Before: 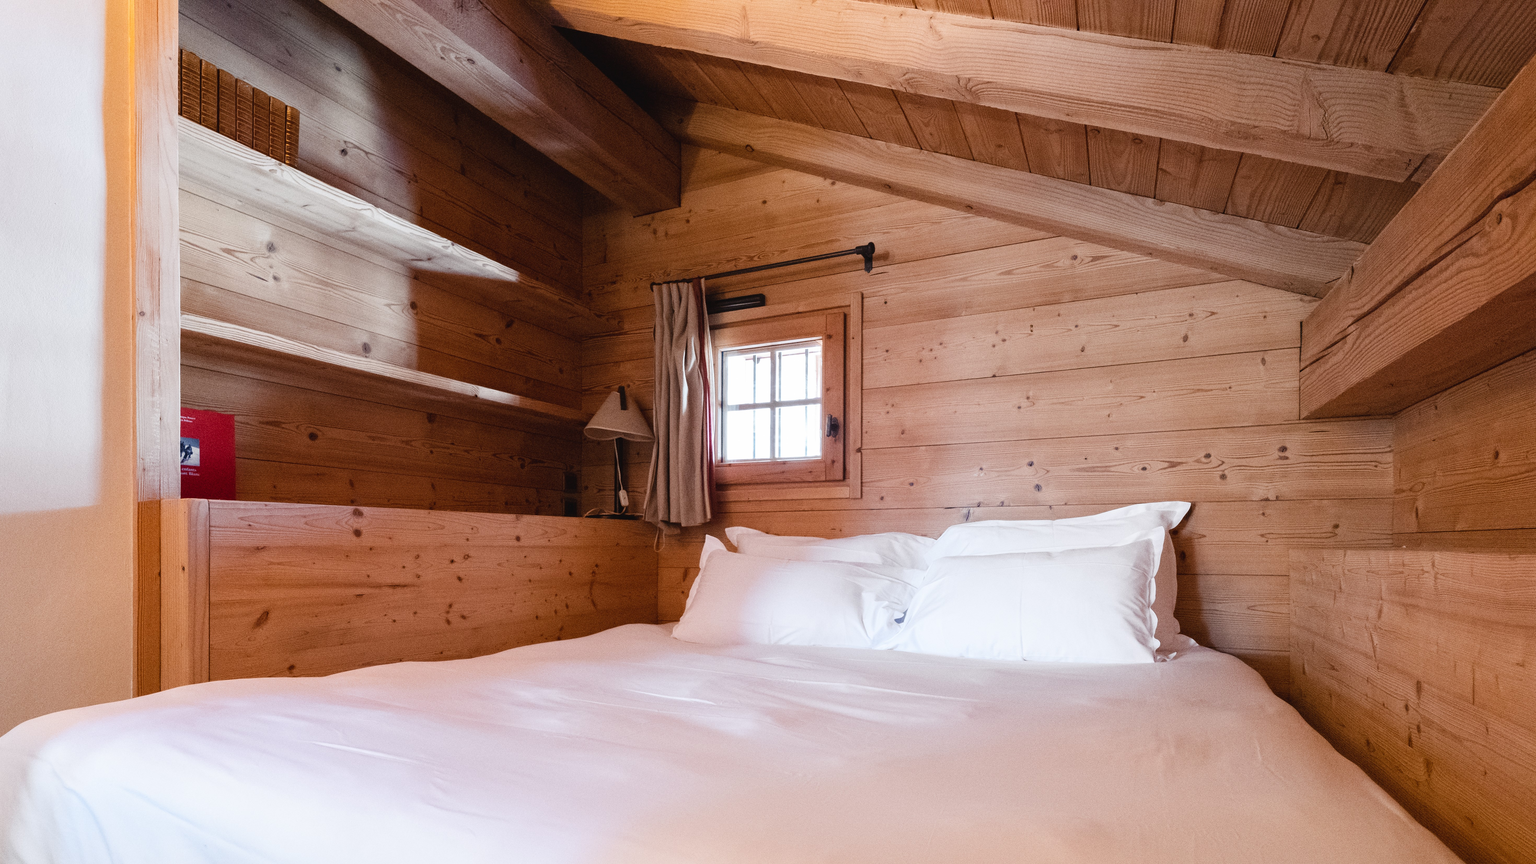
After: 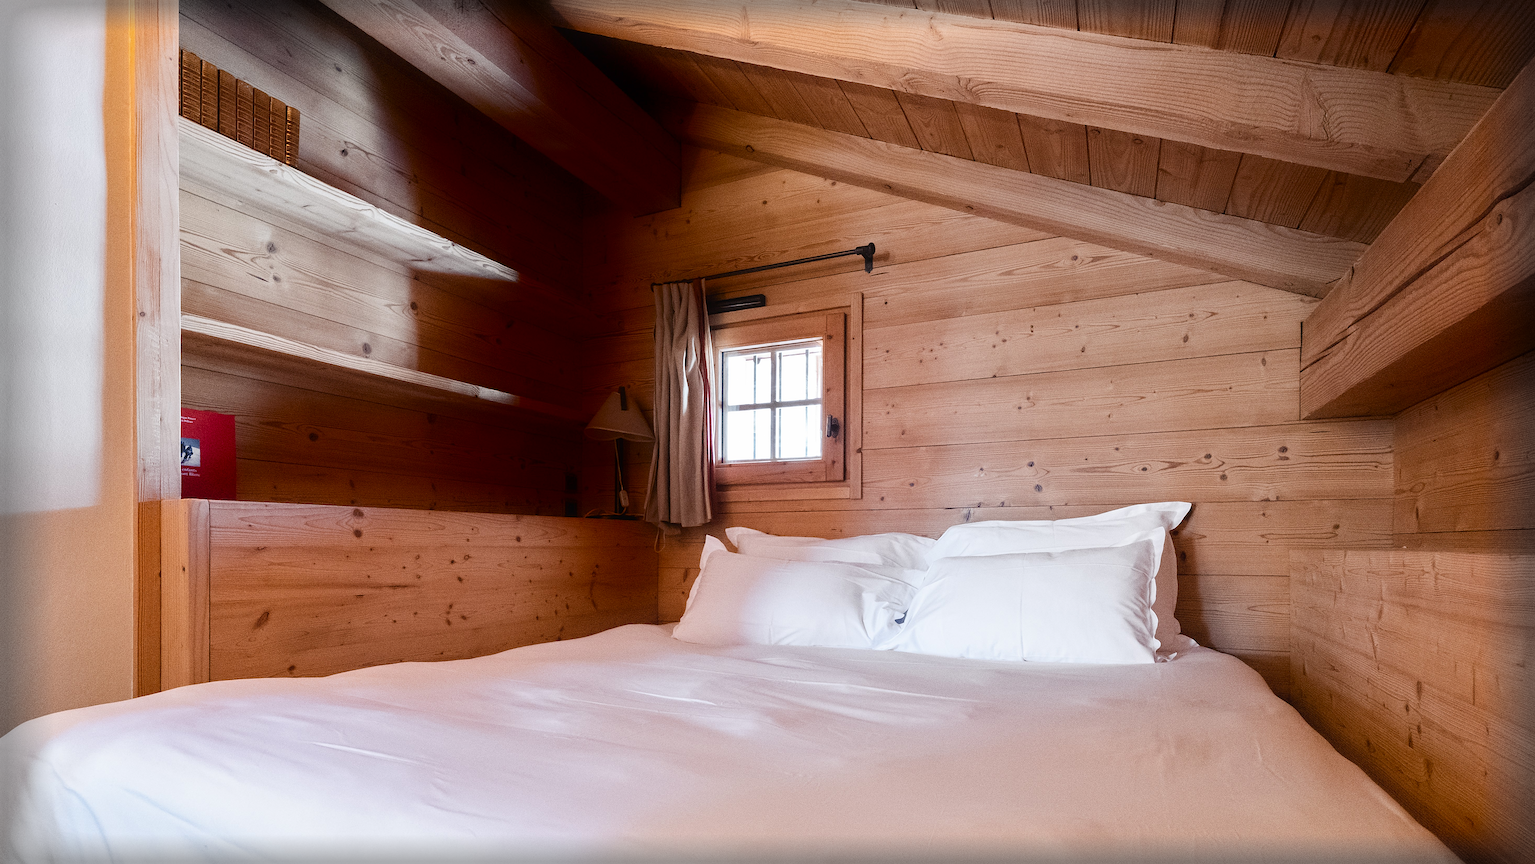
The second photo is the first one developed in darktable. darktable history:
shadows and highlights: shadows -88.14, highlights -35.66, soften with gaussian
vignetting: fall-off start 92.93%, fall-off radius 6.25%, automatic ratio true, width/height ratio 1.33, shape 0.051
sharpen: on, module defaults
